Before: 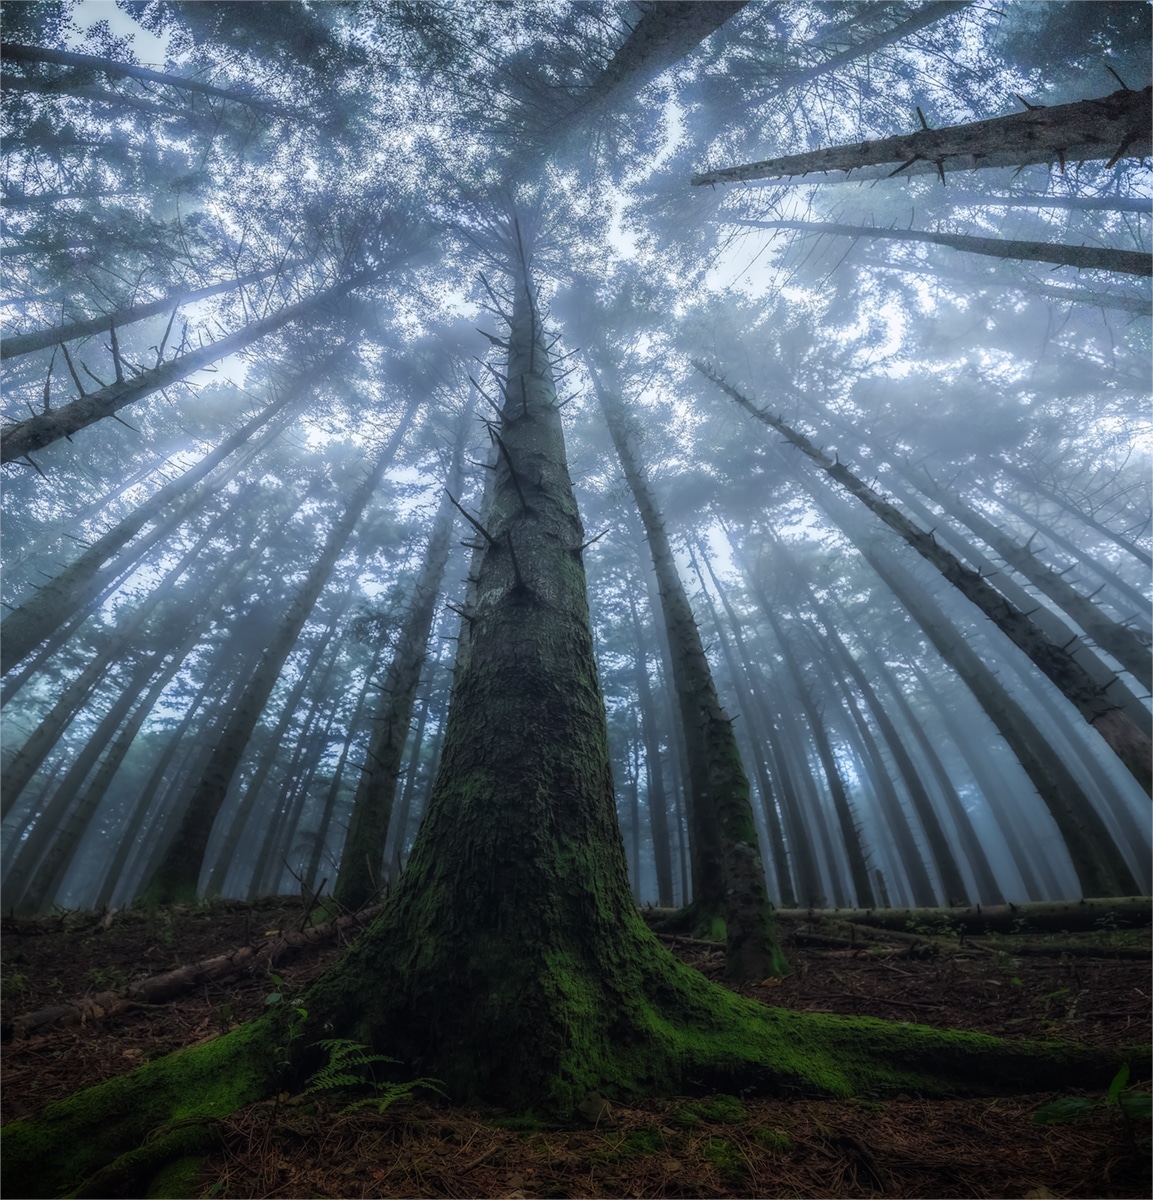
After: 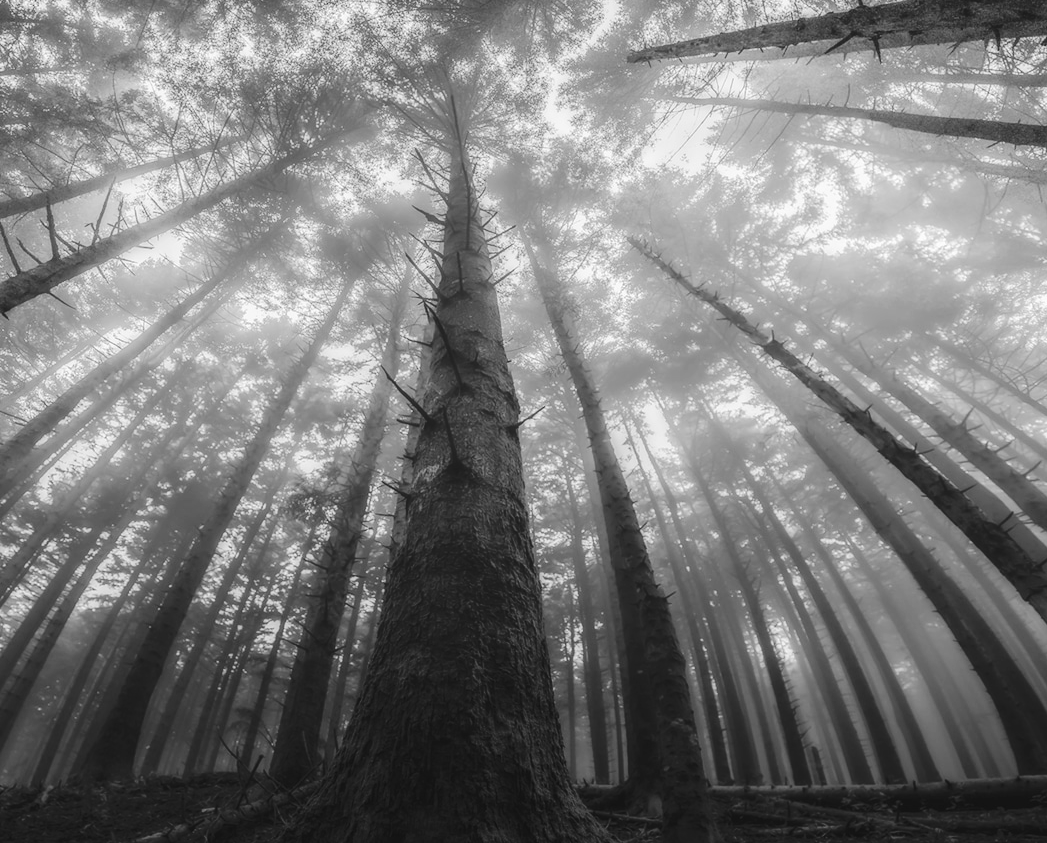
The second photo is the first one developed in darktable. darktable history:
color balance rgb: linear chroma grading › global chroma 25%, perceptual saturation grading › global saturation 50%
crop: left 5.596%, top 10.314%, right 3.534%, bottom 19.395%
tone curve: curves: ch0 [(0, 0) (0.003, 0.049) (0.011, 0.052) (0.025, 0.061) (0.044, 0.08) (0.069, 0.101) (0.1, 0.119) (0.136, 0.139) (0.177, 0.172) (0.224, 0.222) (0.277, 0.292) (0.335, 0.367) (0.399, 0.444) (0.468, 0.538) (0.543, 0.623) (0.623, 0.713) (0.709, 0.784) (0.801, 0.844) (0.898, 0.916) (1, 1)], preserve colors none
monochrome: on, module defaults
